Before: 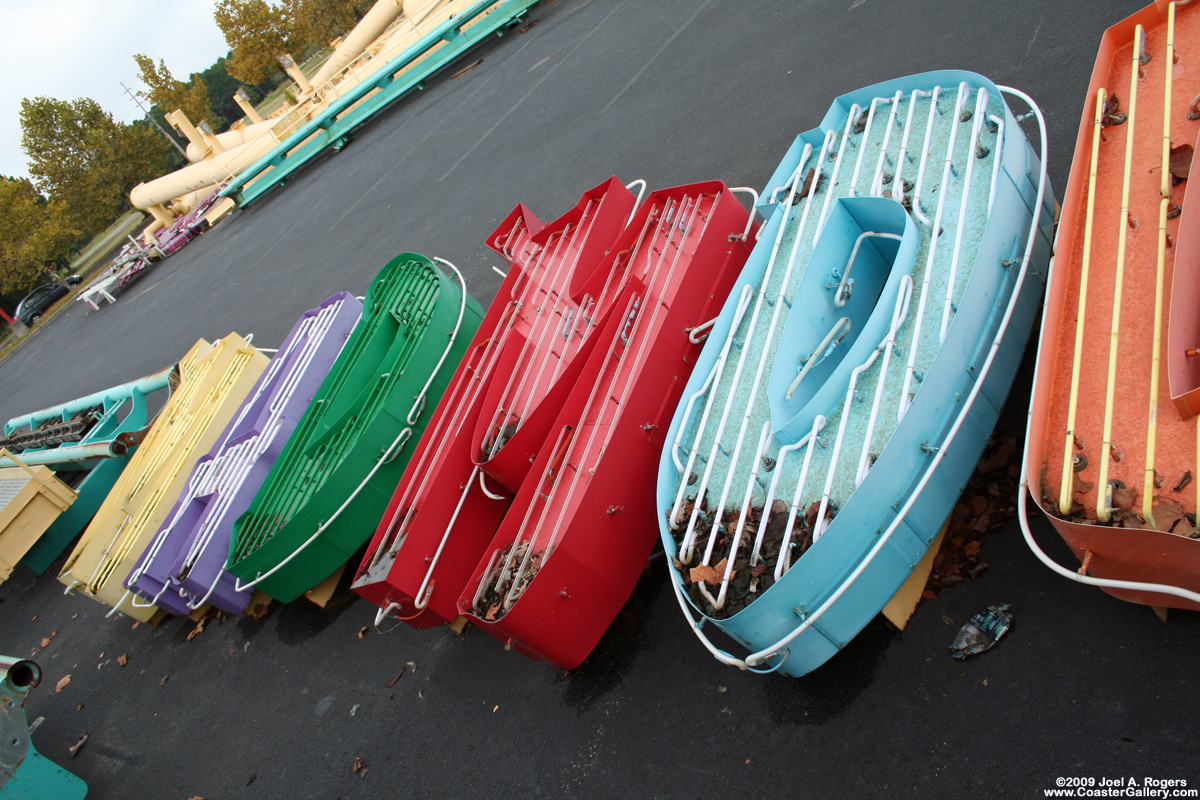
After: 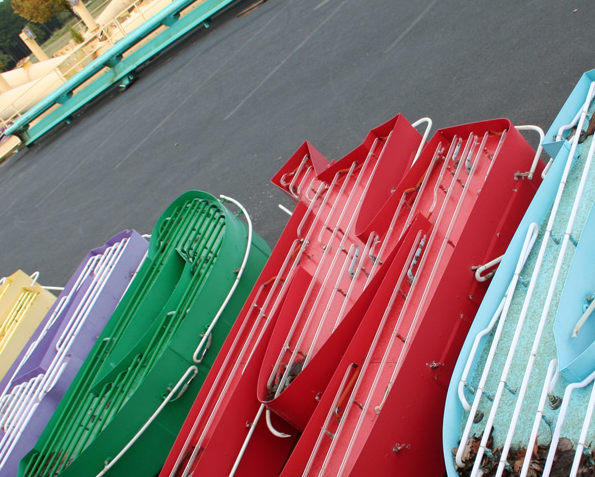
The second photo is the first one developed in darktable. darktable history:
crop: left 17.893%, top 7.843%, right 32.502%, bottom 32.492%
